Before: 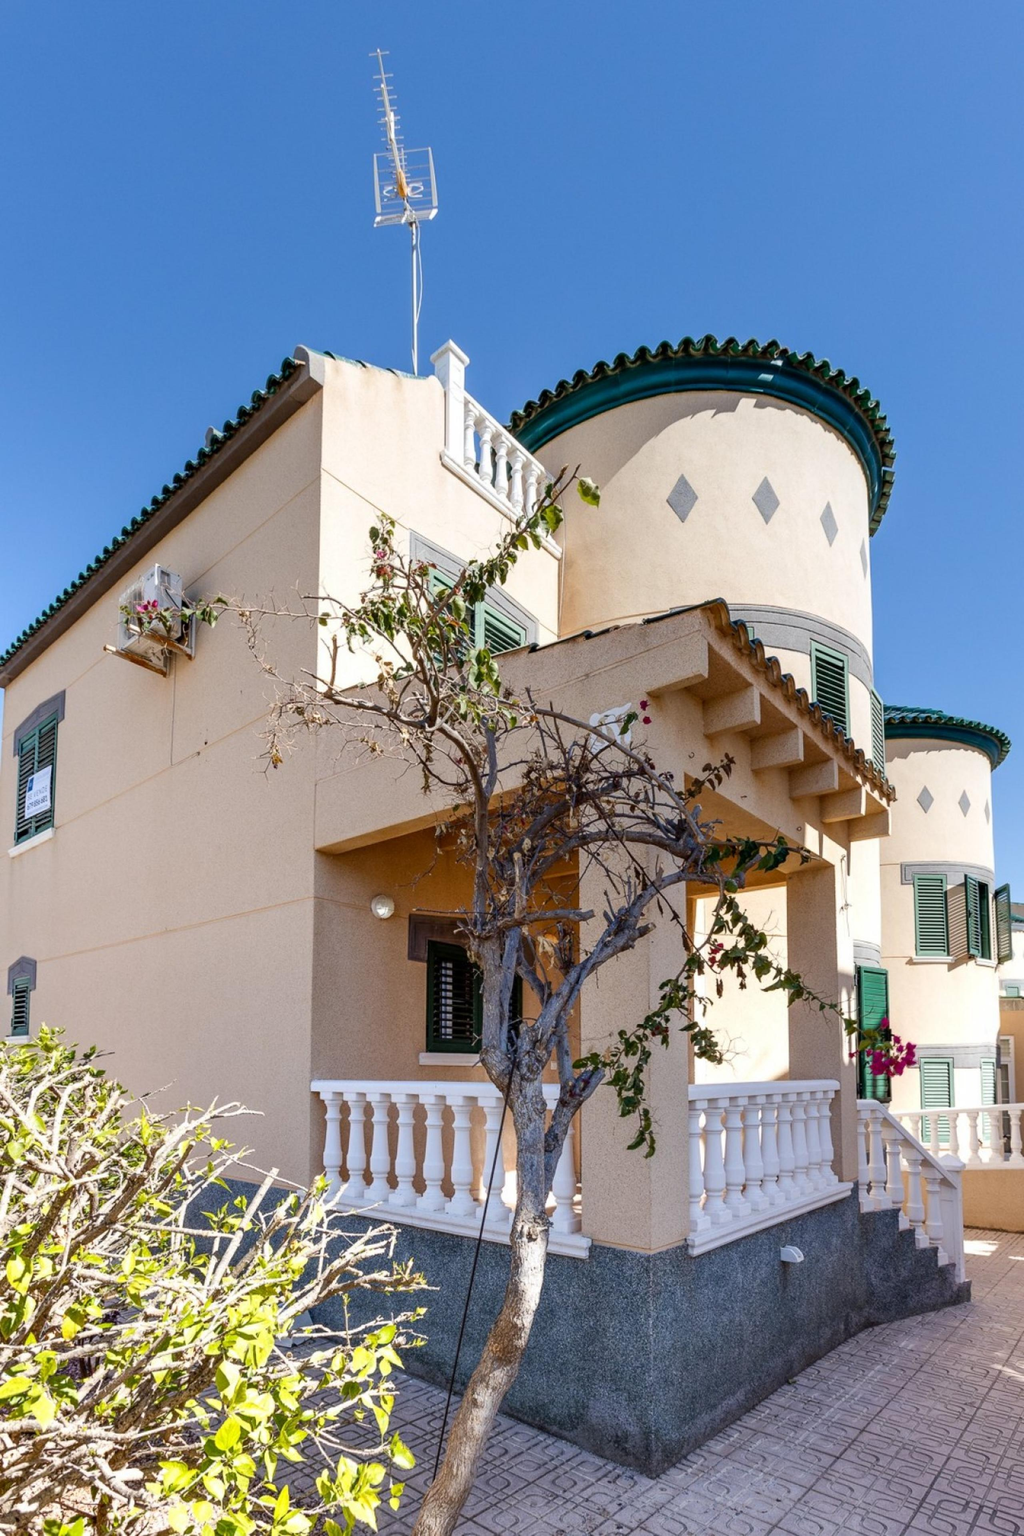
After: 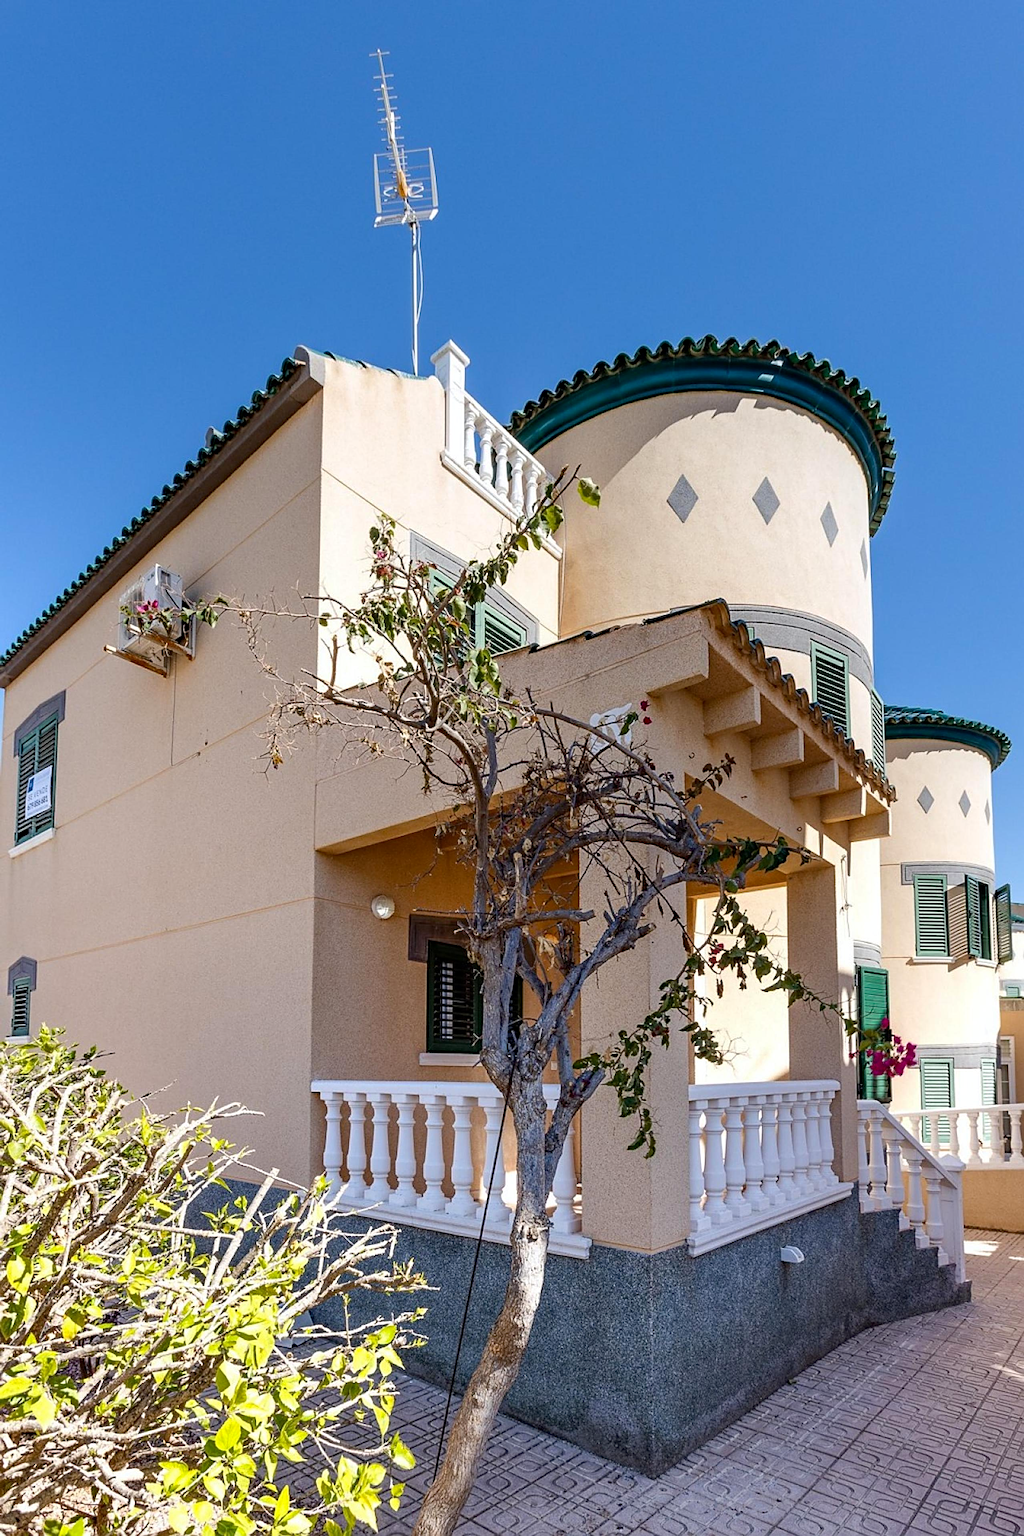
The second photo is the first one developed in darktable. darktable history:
haze removal: compatibility mode true, adaptive false
sharpen: radius 2.532, amount 0.624
